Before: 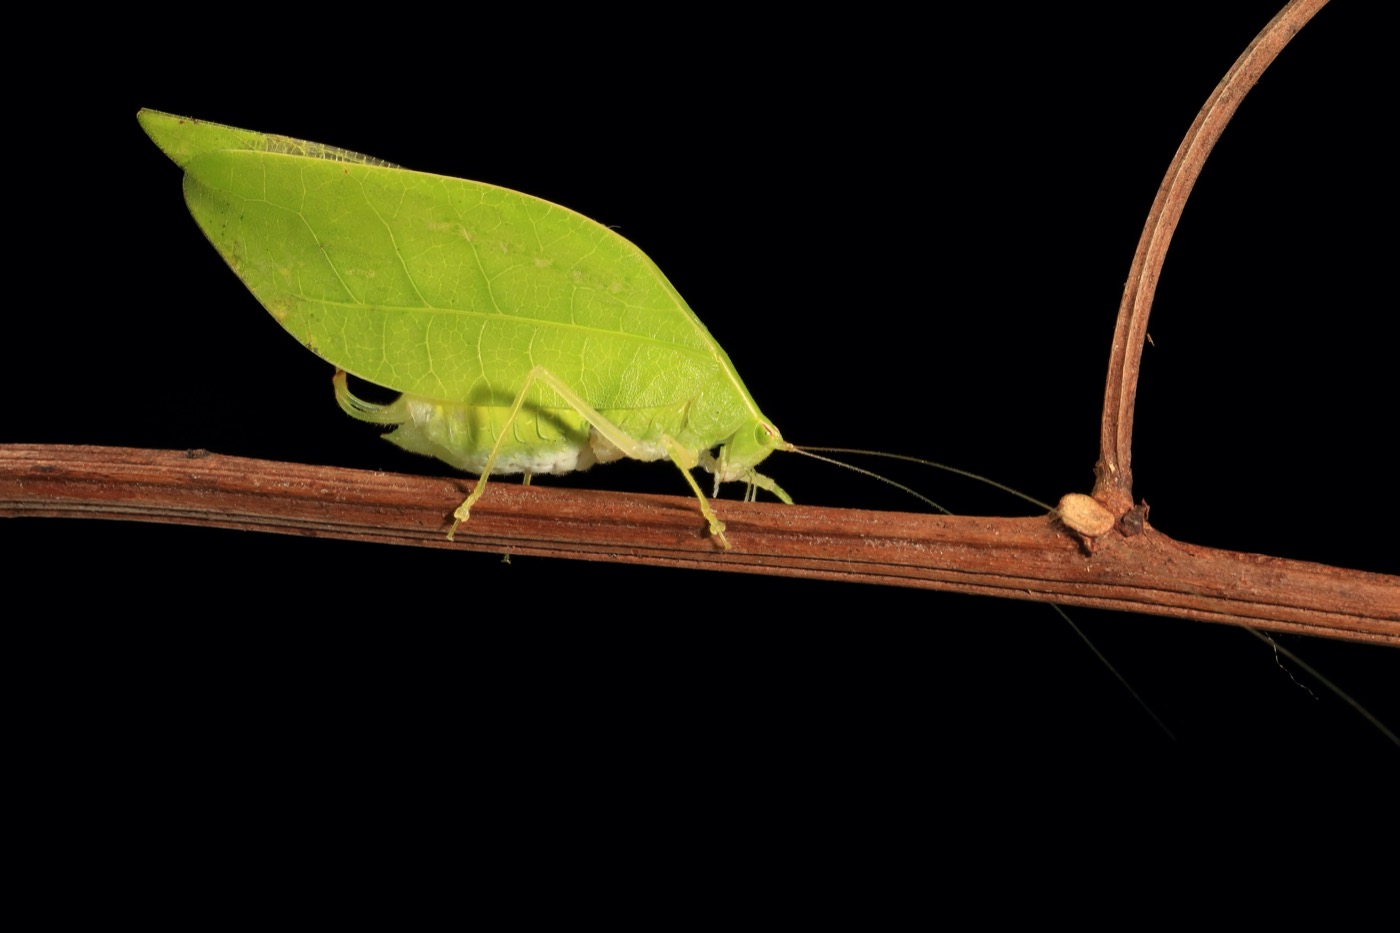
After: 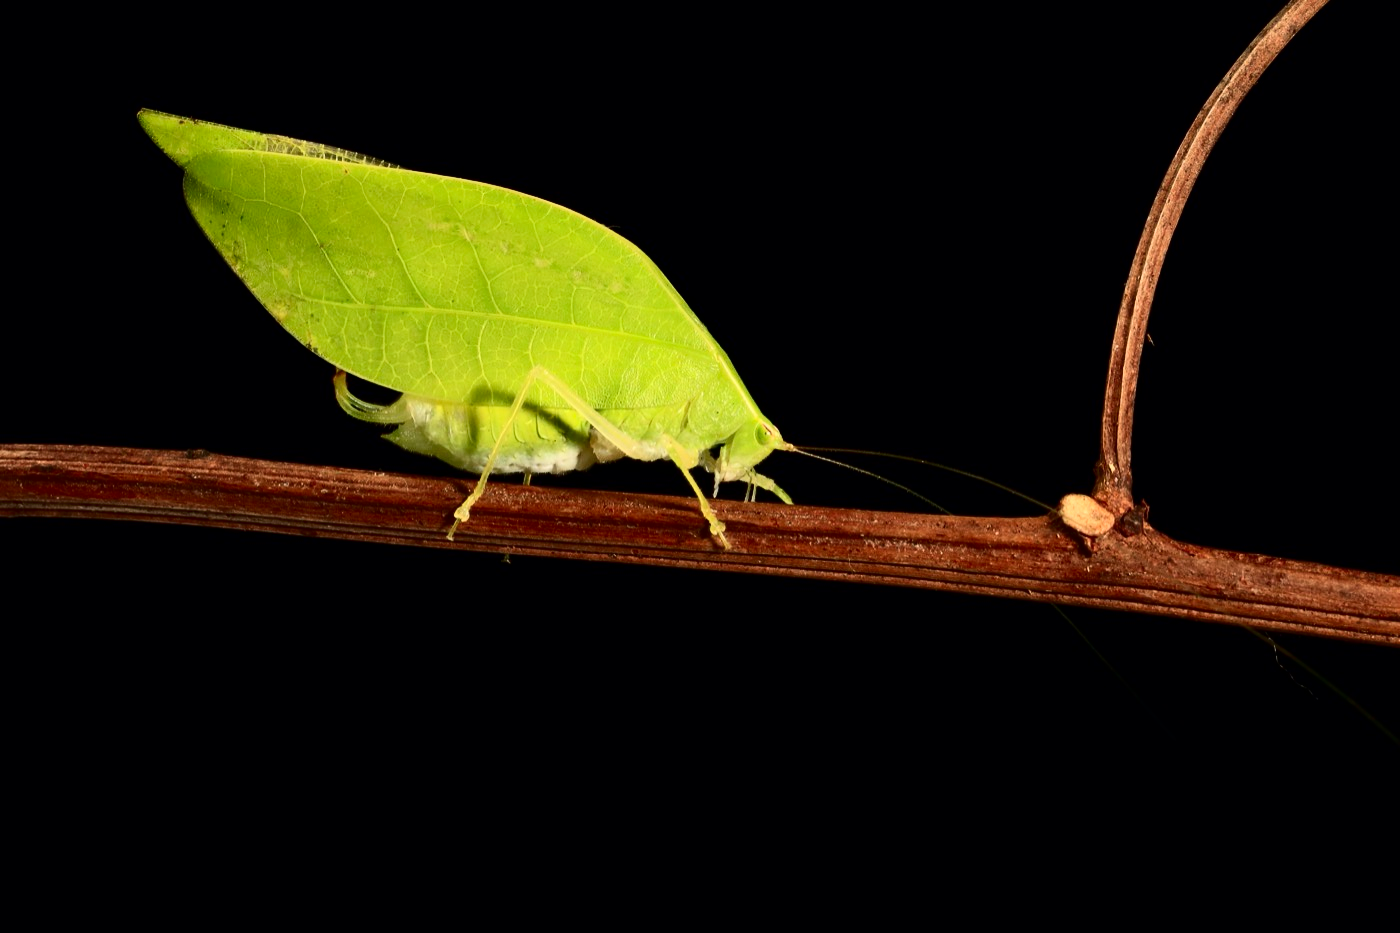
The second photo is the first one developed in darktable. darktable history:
contrast brightness saturation: contrast 0.335, brightness -0.084, saturation 0.175
